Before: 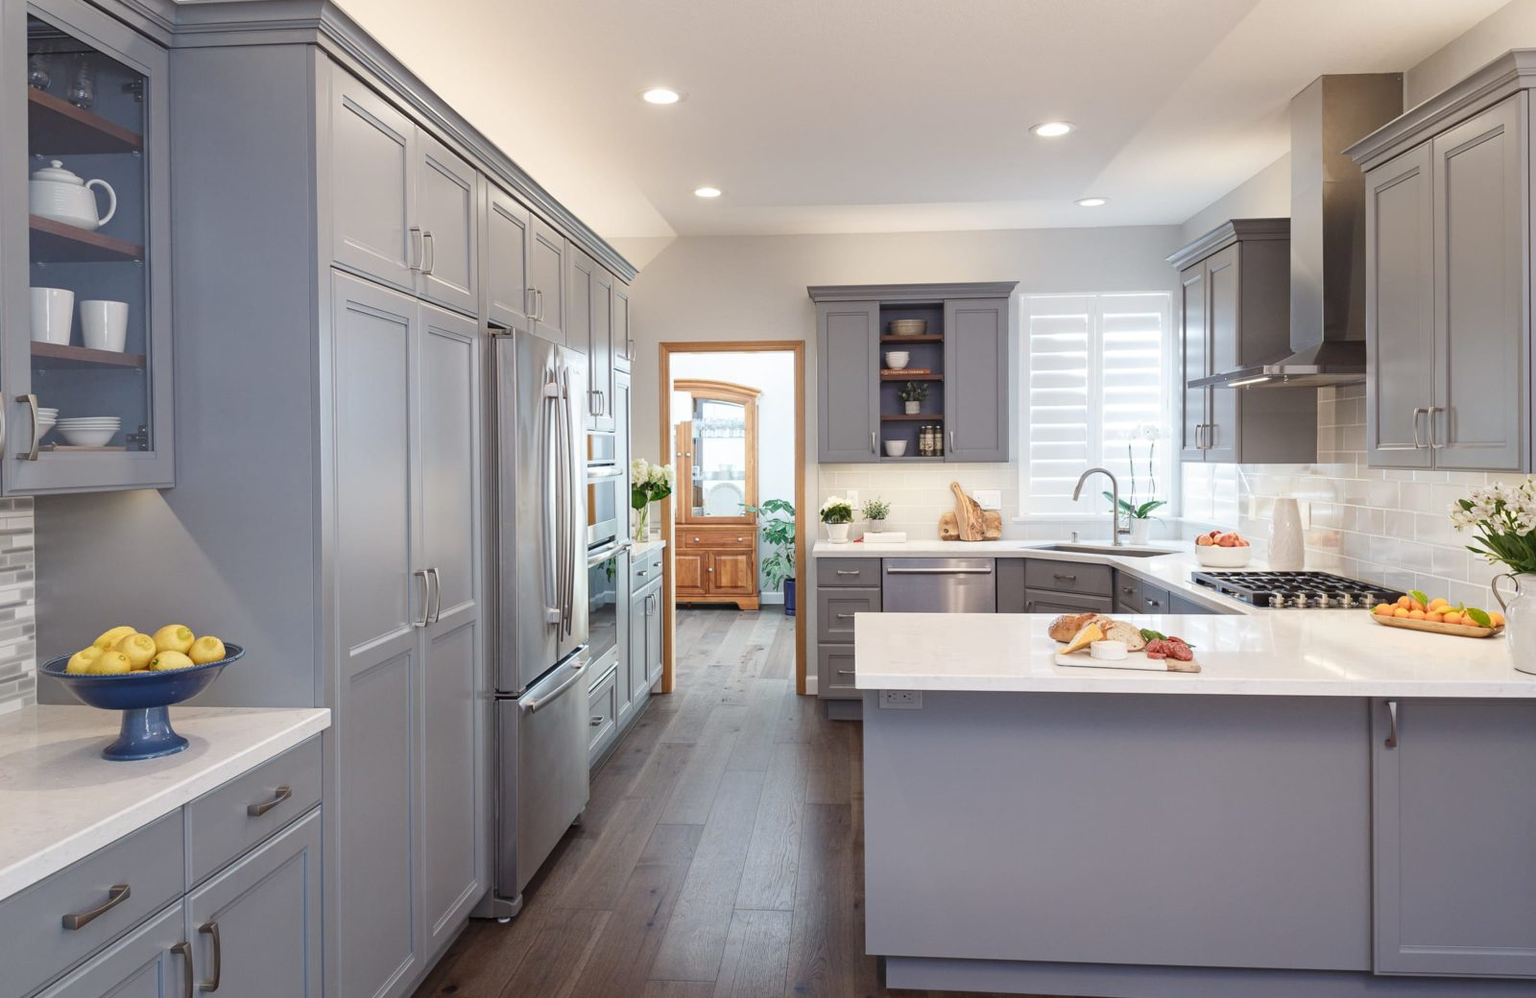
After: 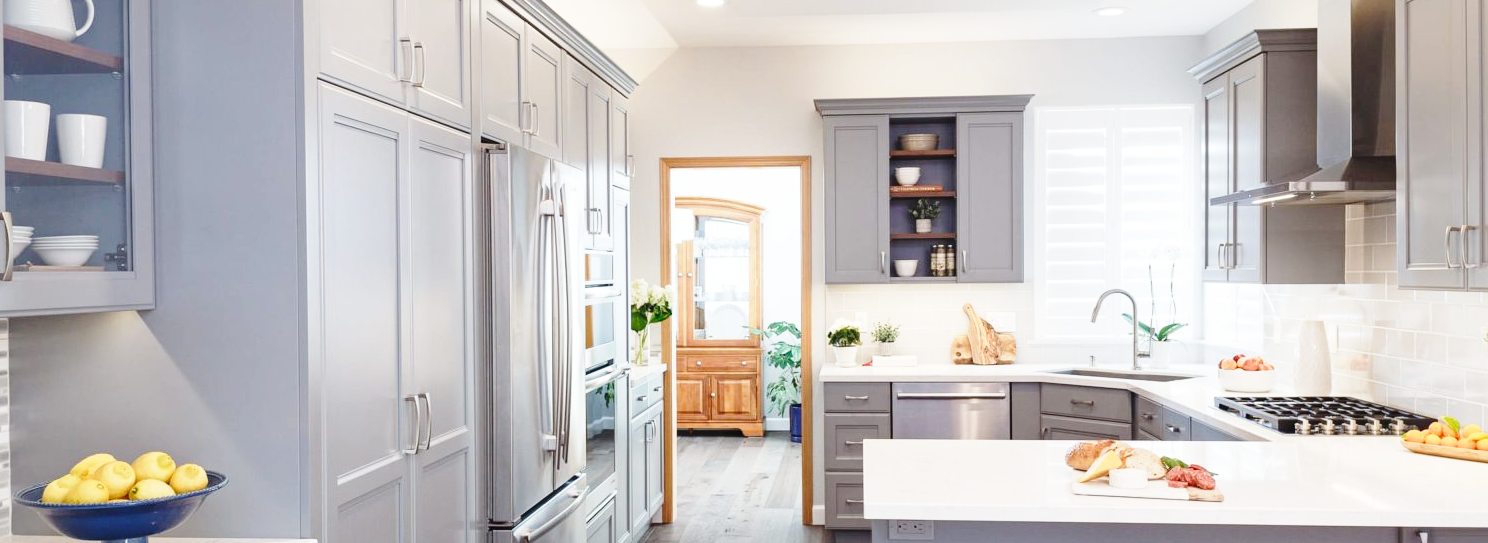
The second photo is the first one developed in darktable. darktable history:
crop: left 1.744%, top 19.225%, right 5.069%, bottom 28.357%
base curve: curves: ch0 [(0, 0) (0.028, 0.03) (0.121, 0.232) (0.46, 0.748) (0.859, 0.968) (1, 1)], preserve colors none
contrast brightness saturation: saturation -0.05
